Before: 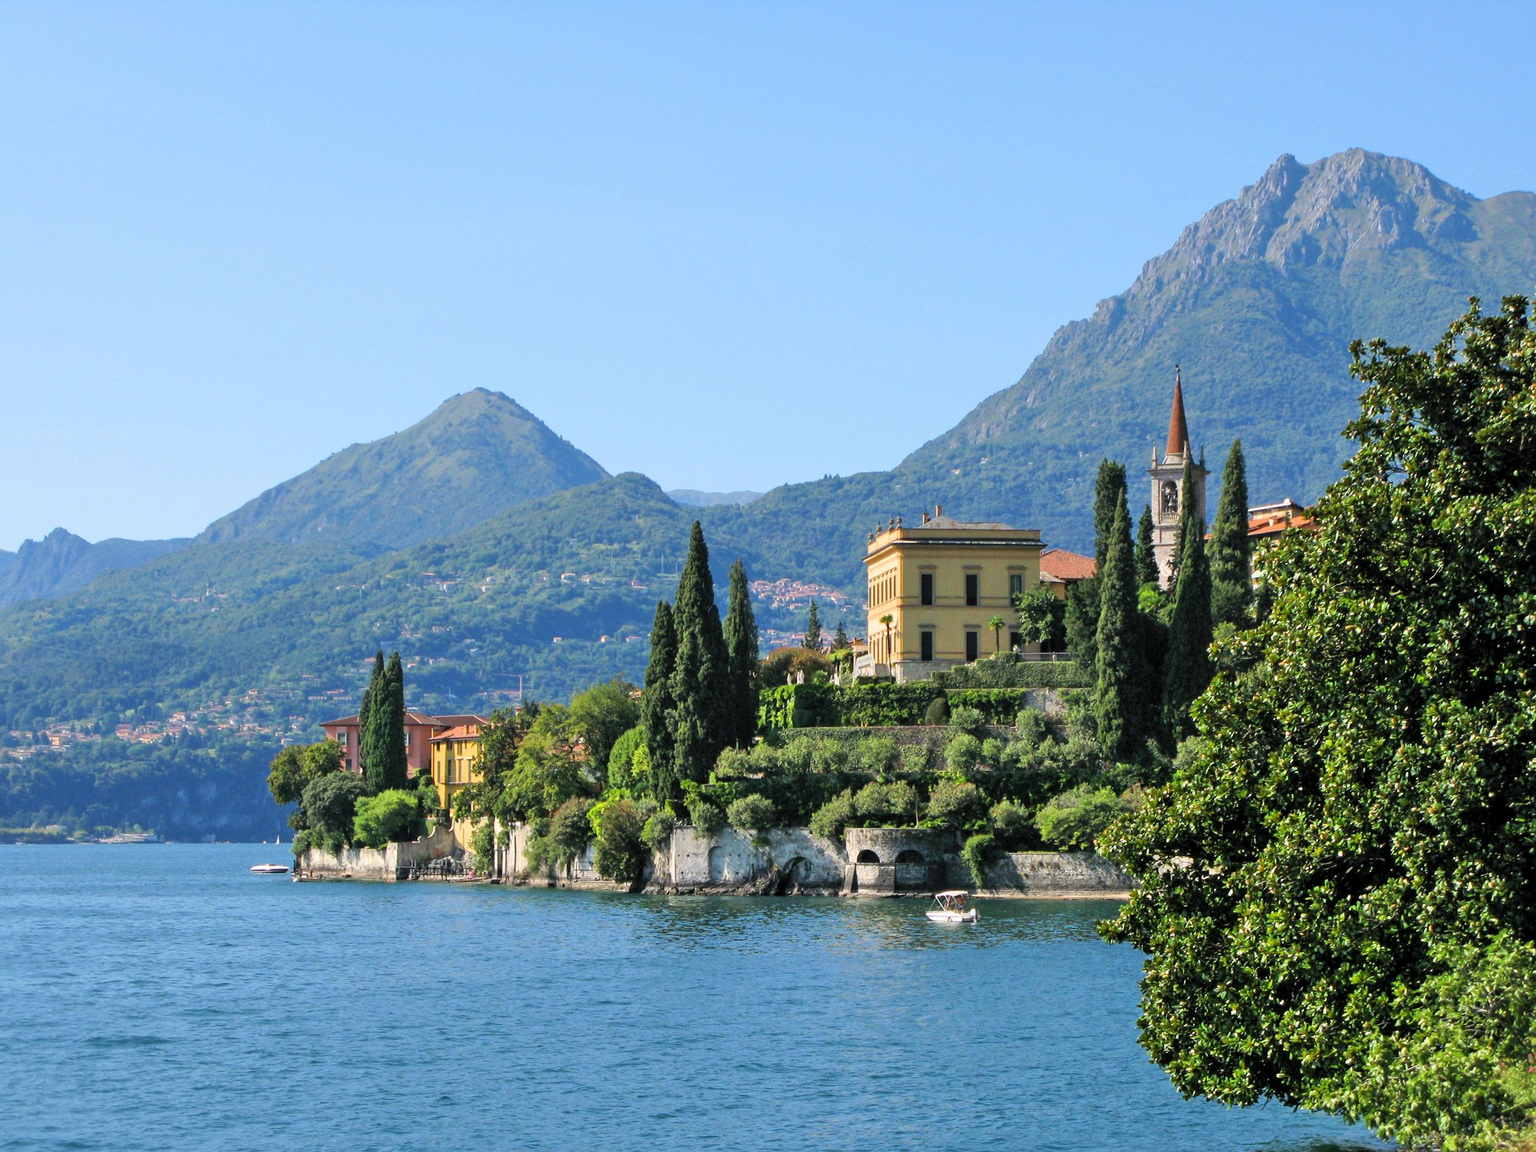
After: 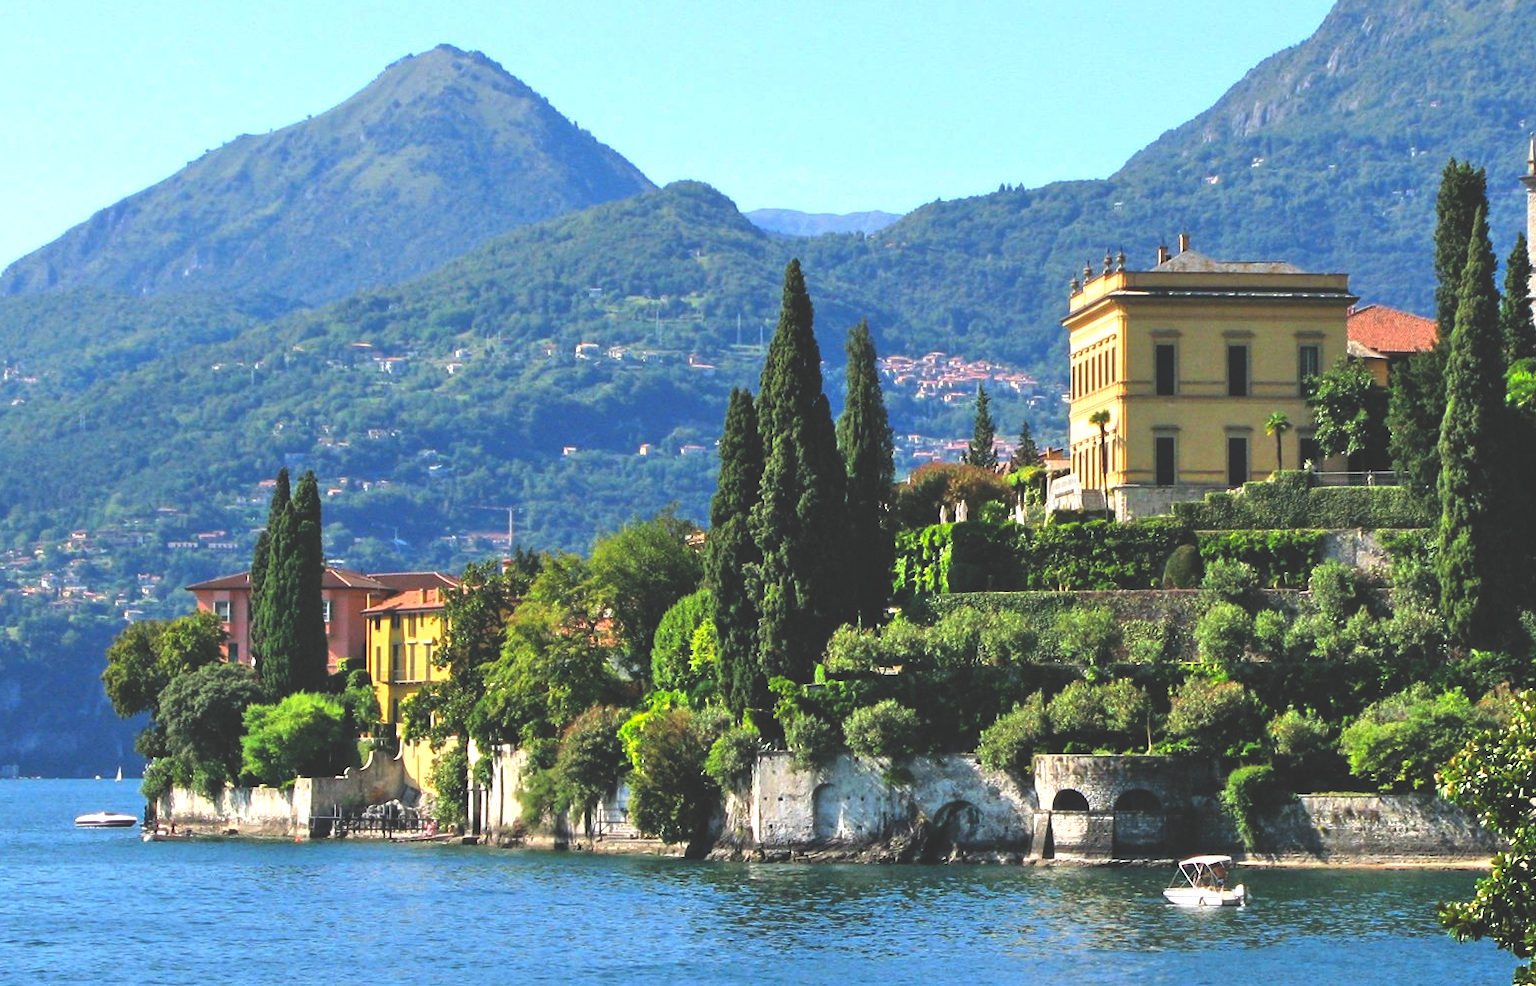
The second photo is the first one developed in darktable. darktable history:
crop: left 13.312%, top 31.28%, right 24.627%, bottom 15.582%
rgb curve: curves: ch0 [(0, 0.186) (0.314, 0.284) (0.775, 0.708) (1, 1)], compensate middle gray true, preserve colors none
exposure: black level correction 0, exposure 0.5 EV, compensate exposure bias true, compensate highlight preservation false
